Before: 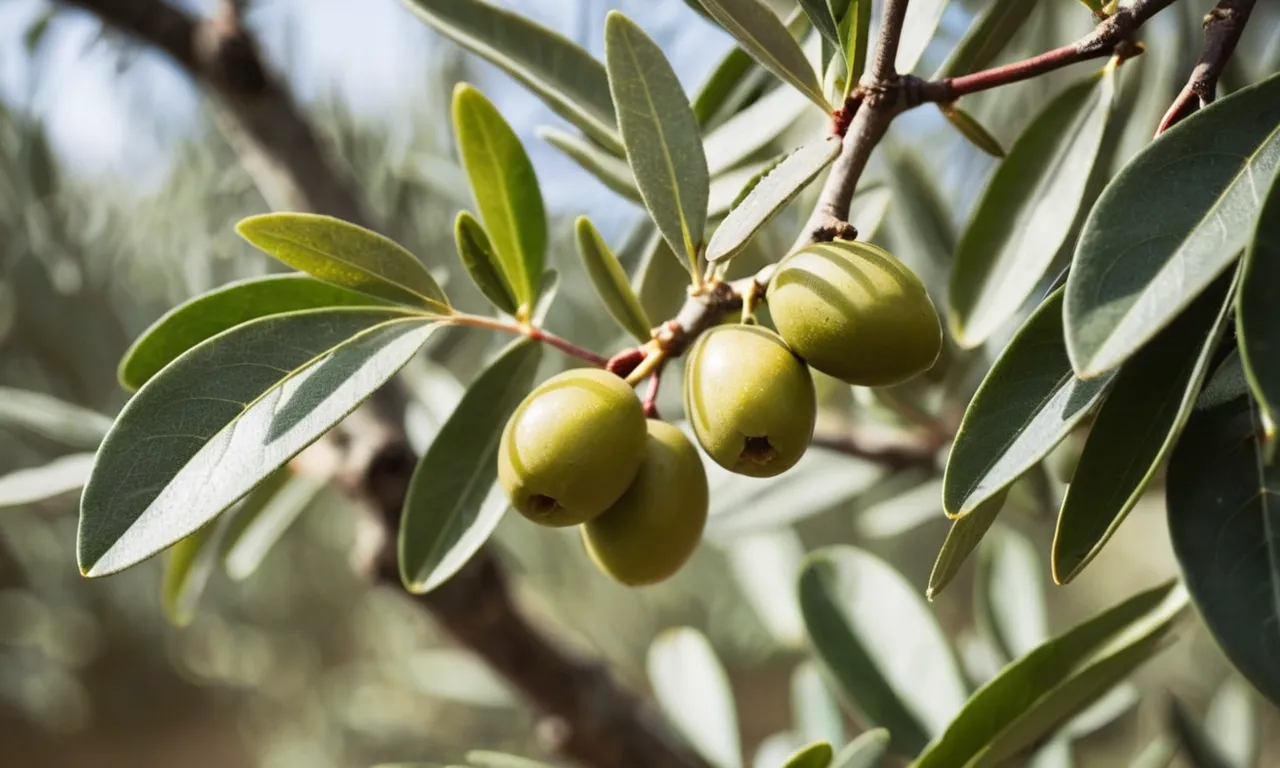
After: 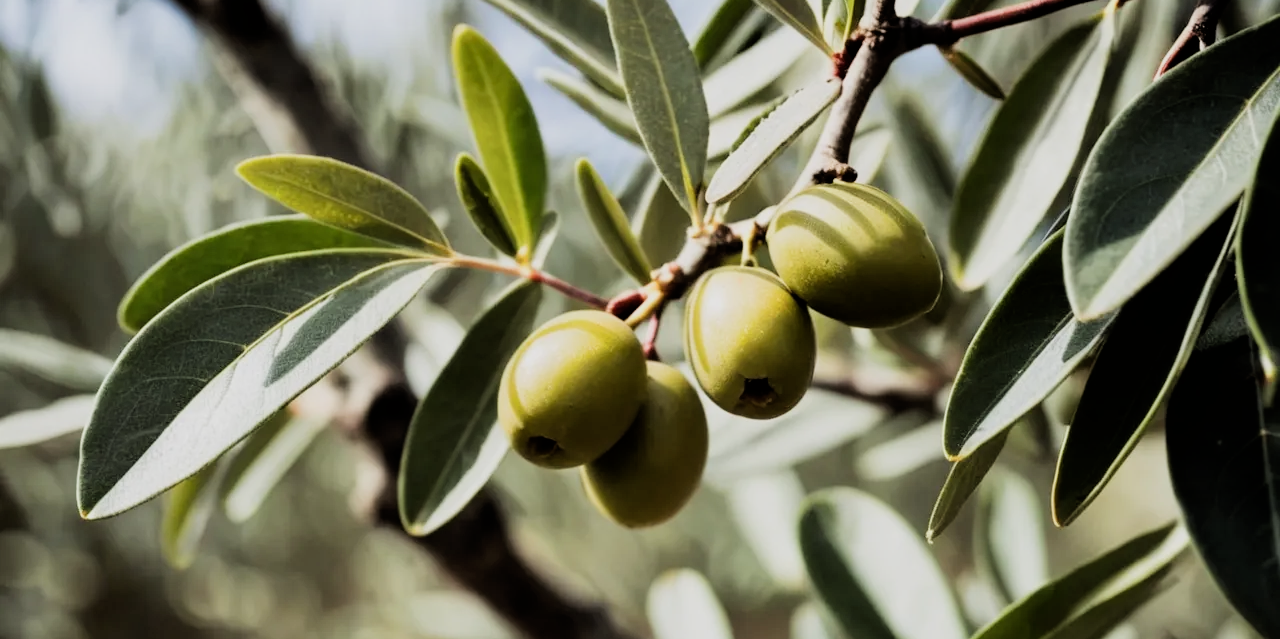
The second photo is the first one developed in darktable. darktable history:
filmic rgb: black relative exposure -5 EV, hardness 2.88, contrast 1.3, highlights saturation mix -30%
crop: top 7.625%, bottom 8.027%
